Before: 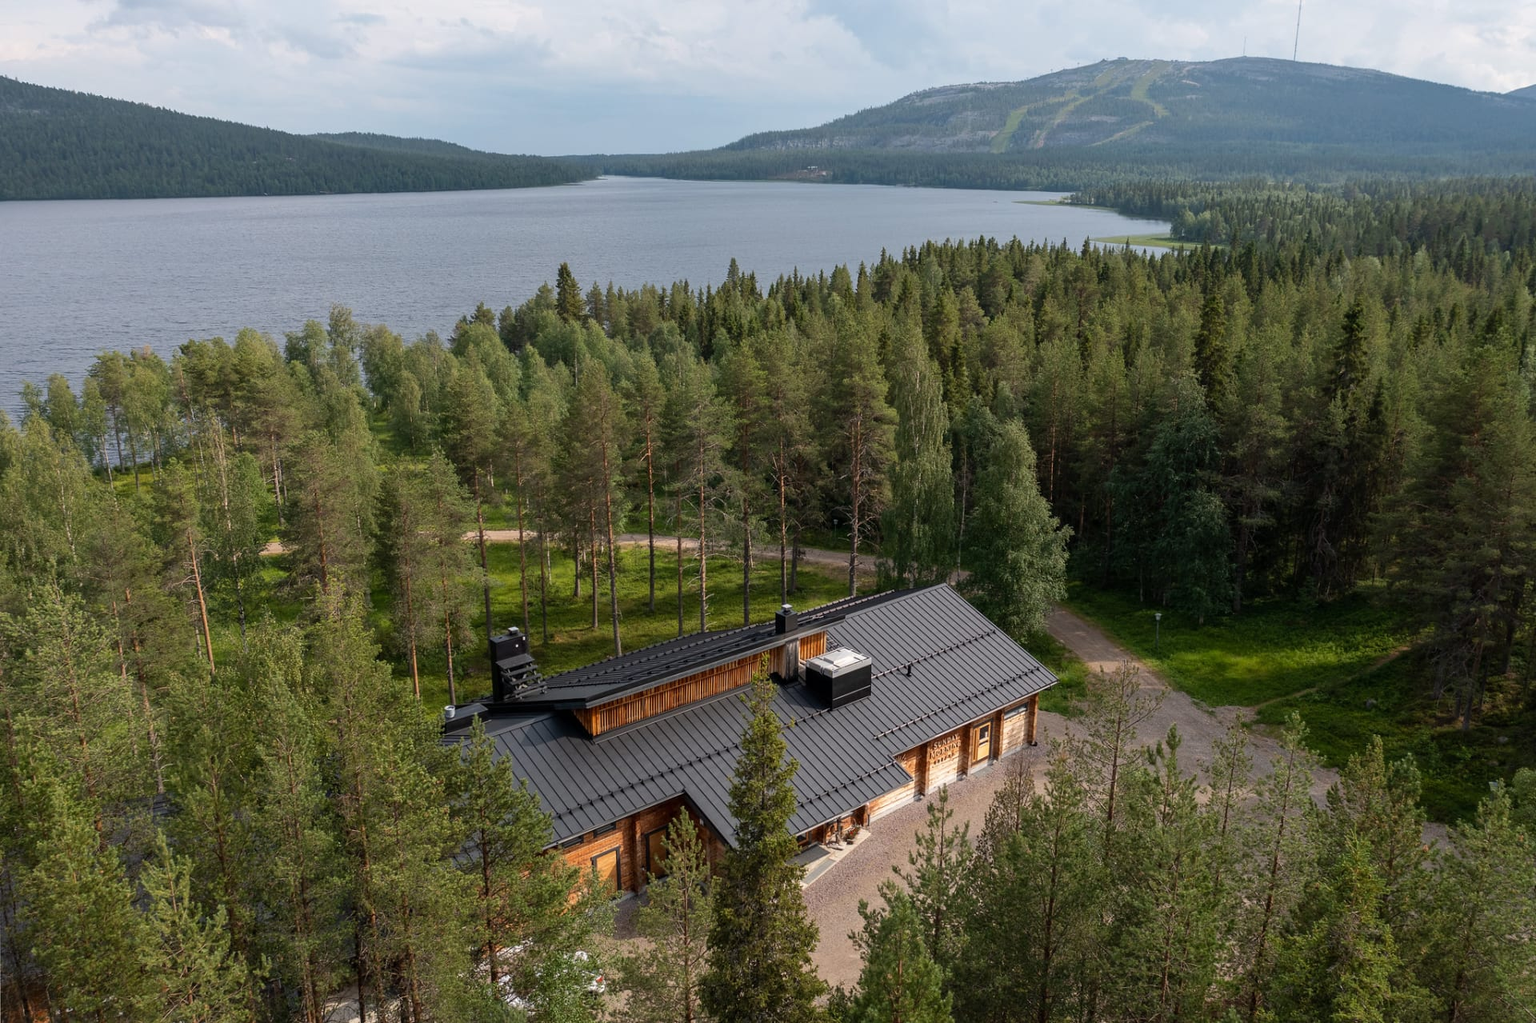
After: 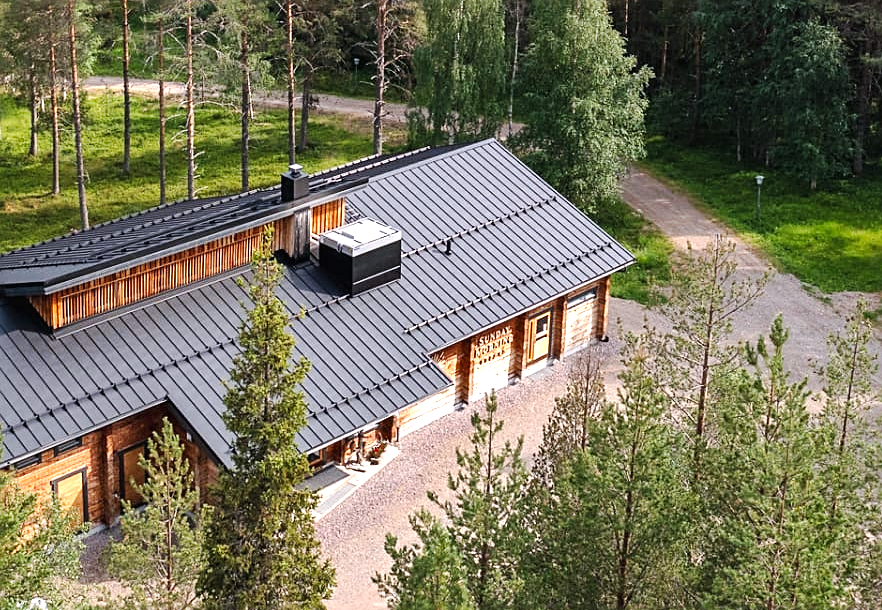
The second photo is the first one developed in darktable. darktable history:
tone curve: curves: ch0 [(0, 0.01) (0.037, 0.032) (0.131, 0.108) (0.275, 0.256) (0.483, 0.512) (0.61, 0.665) (0.696, 0.742) (0.792, 0.819) (0.911, 0.925) (0.997, 0.995)]; ch1 [(0, 0) (0.308, 0.29) (0.425, 0.411) (0.492, 0.488) (0.507, 0.503) (0.53, 0.532) (0.573, 0.586) (0.683, 0.702) (0.746, 0.77) (1, 1)]; ch2 [(0, 0) (0.246, 0.233) (0.36, 0.352) (0.415, 0.415) (0.485, 0.487) (0.502, 0.504) (0.525, 0.518) (0.539, 0.539) (0.587, 0.594) (0.636, 0.652) (0.711, 0.729) (0.845, 0.855) (0.998, 0.977)], preserve colors none
exposure: black level correction 0, exposure 1.001 EV, compensate exposure bias true, compensate highlight preservation false
contrast brightness saturation: contrast 0.053, brightness 0.057, saturation 0.009
sharpen: on, module defaults
crop: left 35.876%, top 46.229%, right 18.162%, bottom 6.066%
color calibration: illuminant as shot in camera, x 0.358, y 0.373, temperature 4628.91 K
shadows and highlights: shadows 18.79, highlights -83.59, soften with gaussian
